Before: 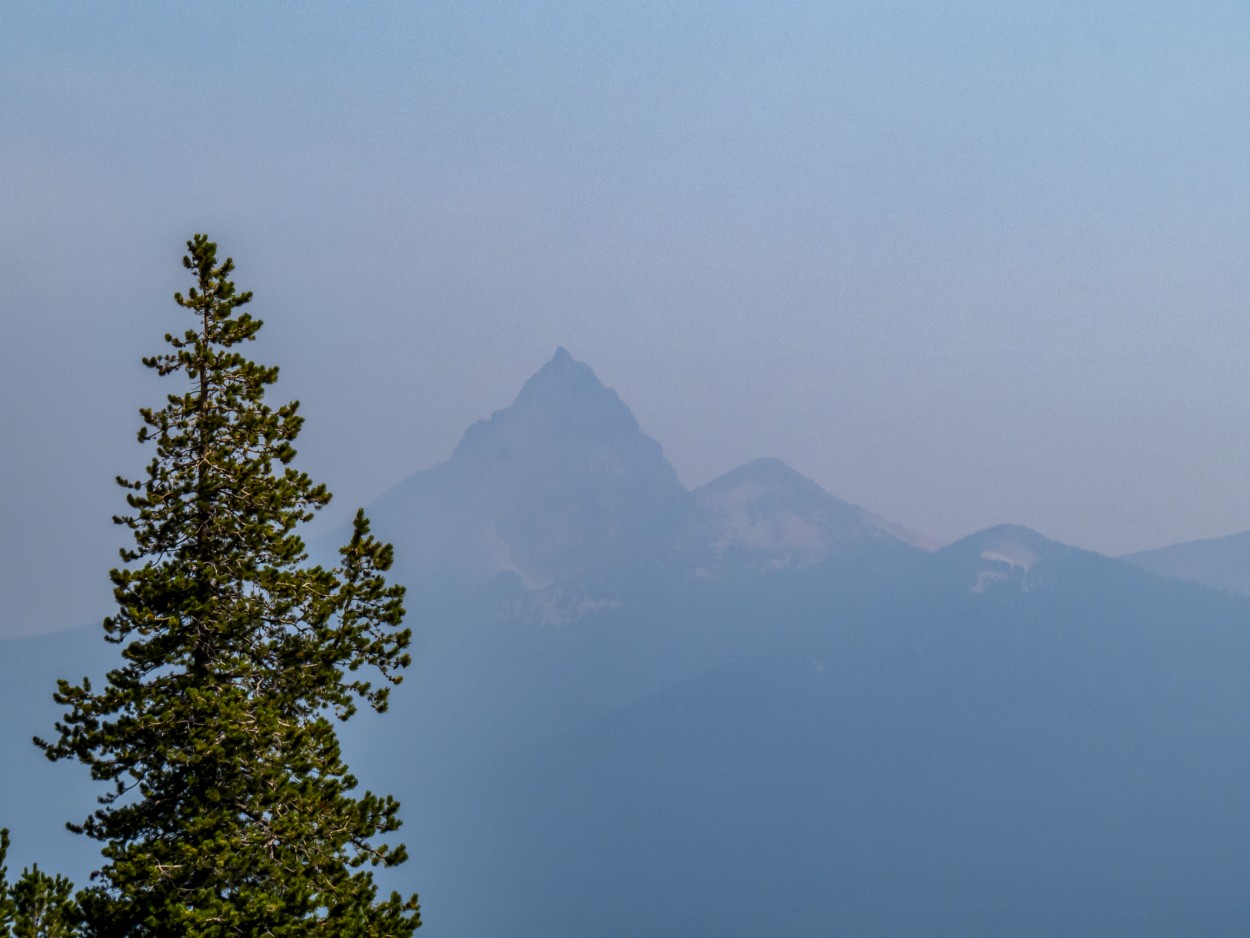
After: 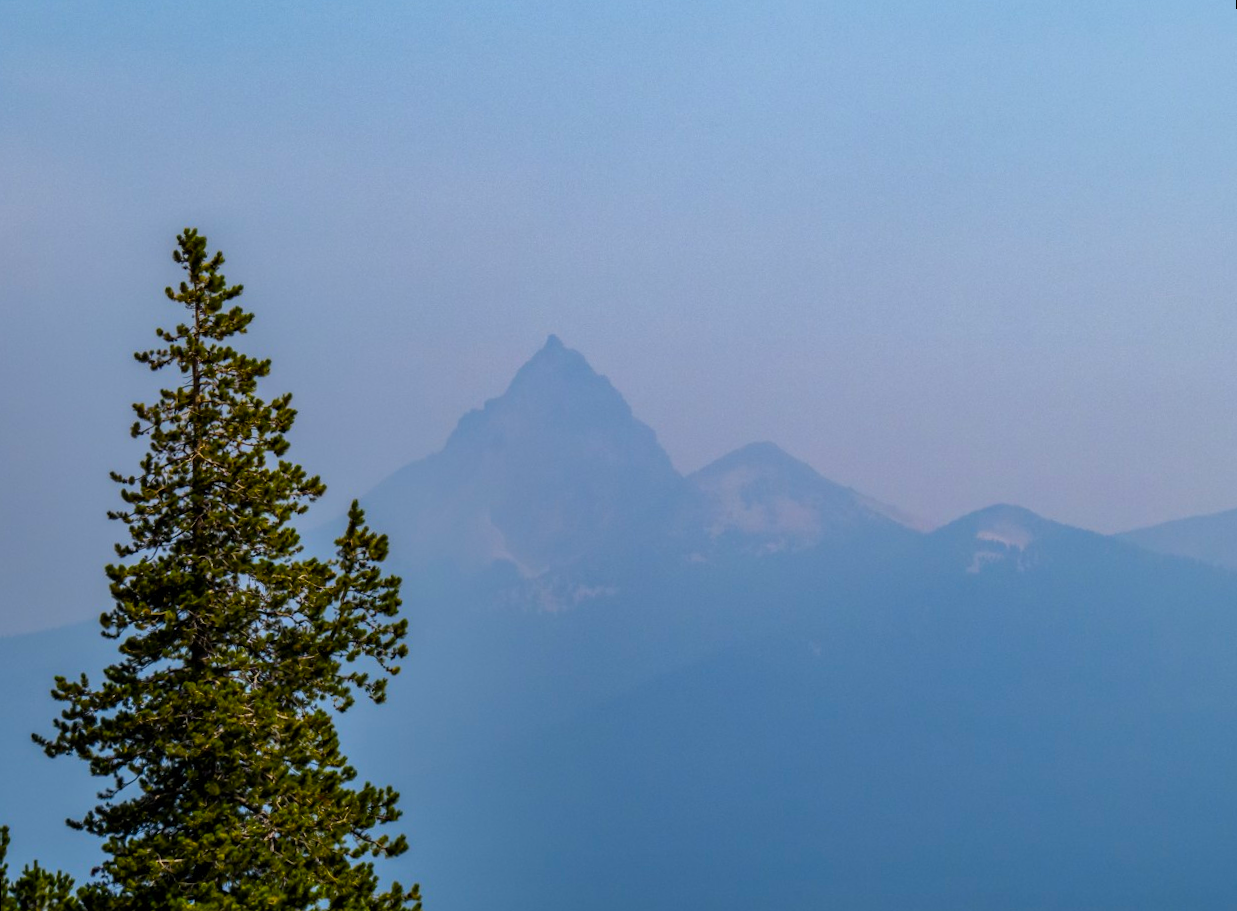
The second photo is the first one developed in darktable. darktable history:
contrast brightness saturation: contrast 0.01, saturation -0.05
color balance rgb: linear chroma grading › global chroma 15%, perceptual saturation grading › global saturation 30%
rotate and perspective: rotation -1°, crop left 0.011, crop right 0.989, crop top 0.025, crop bottom 0.975
